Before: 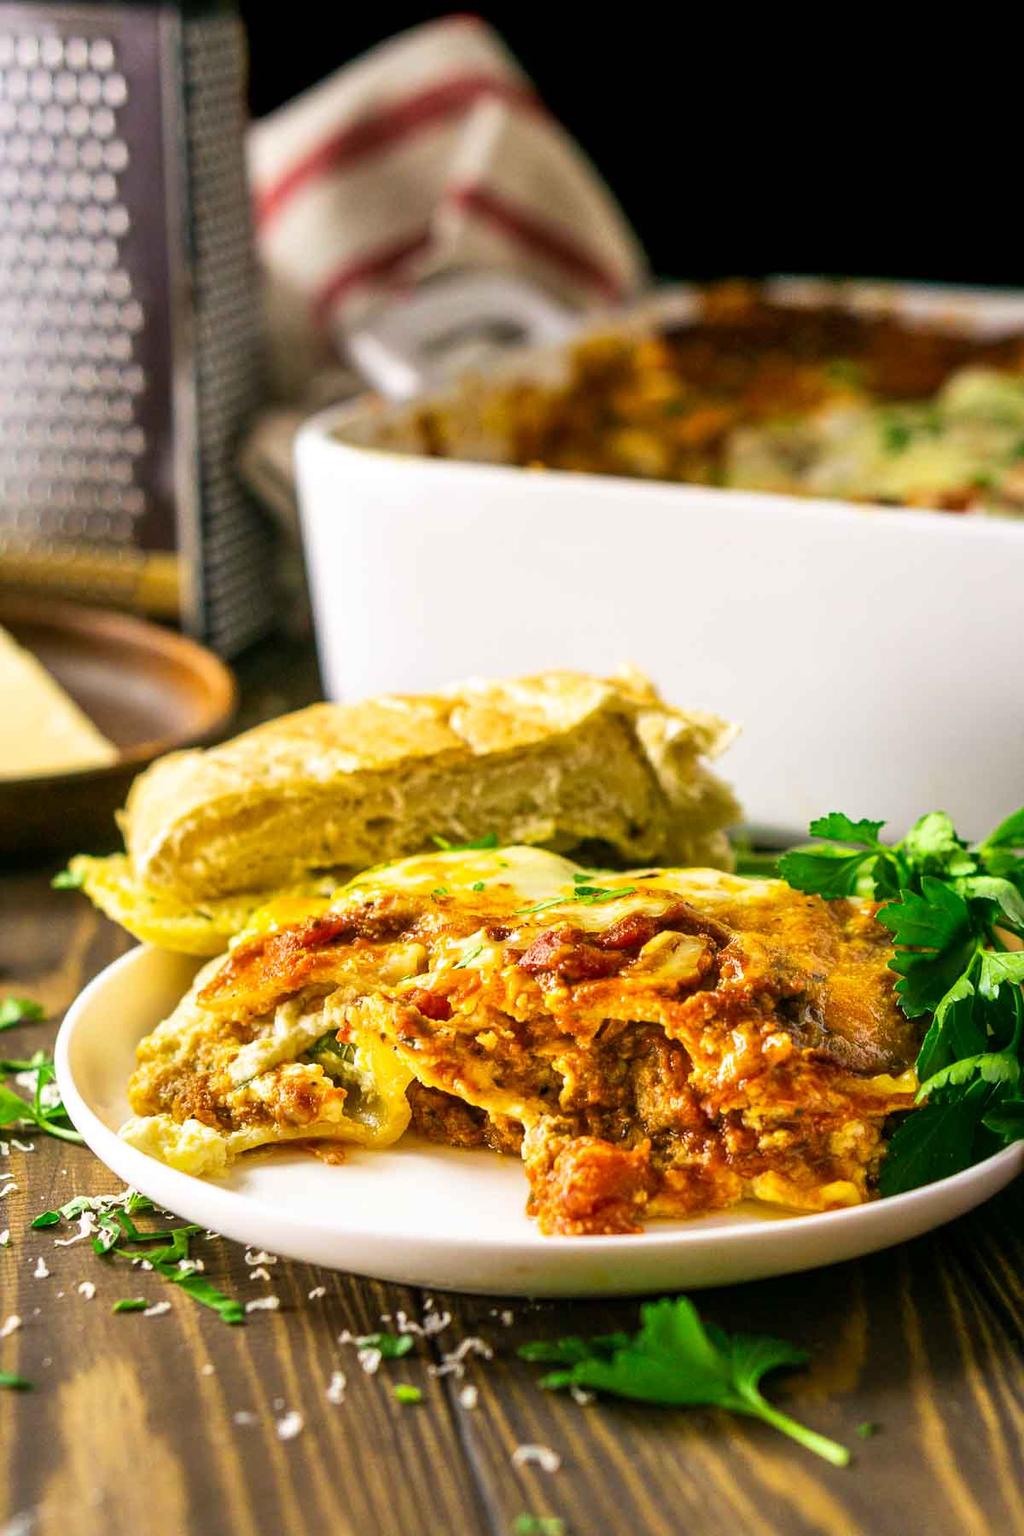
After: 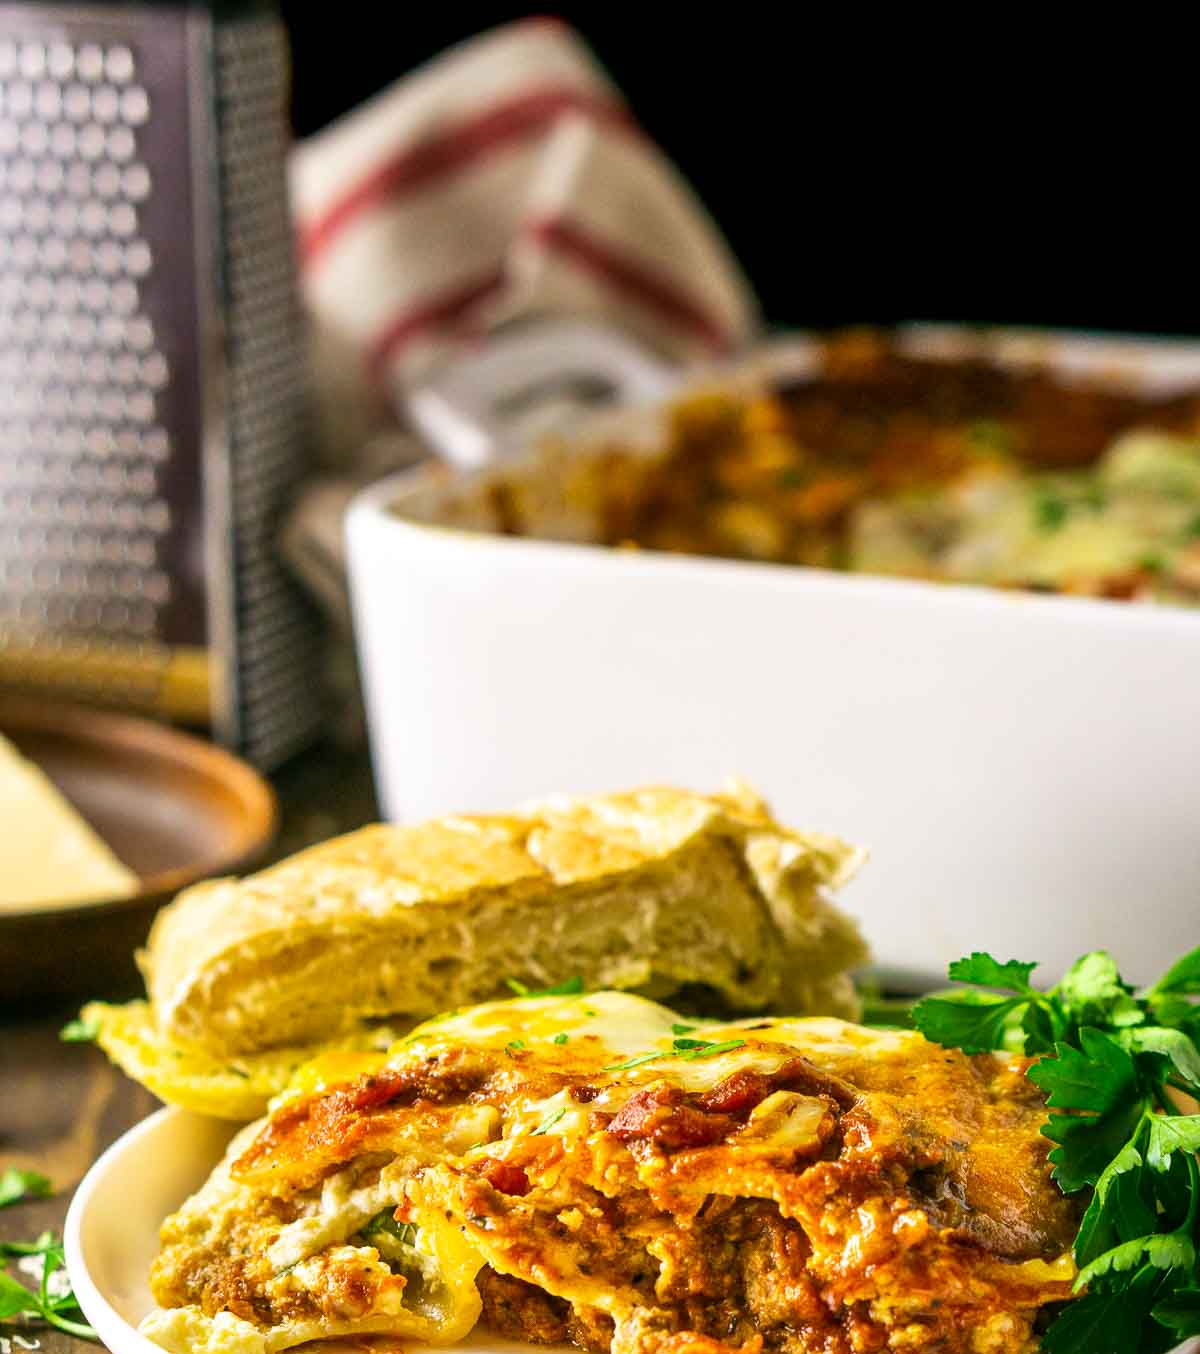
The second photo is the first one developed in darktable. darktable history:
crop: bottom 24.733%
